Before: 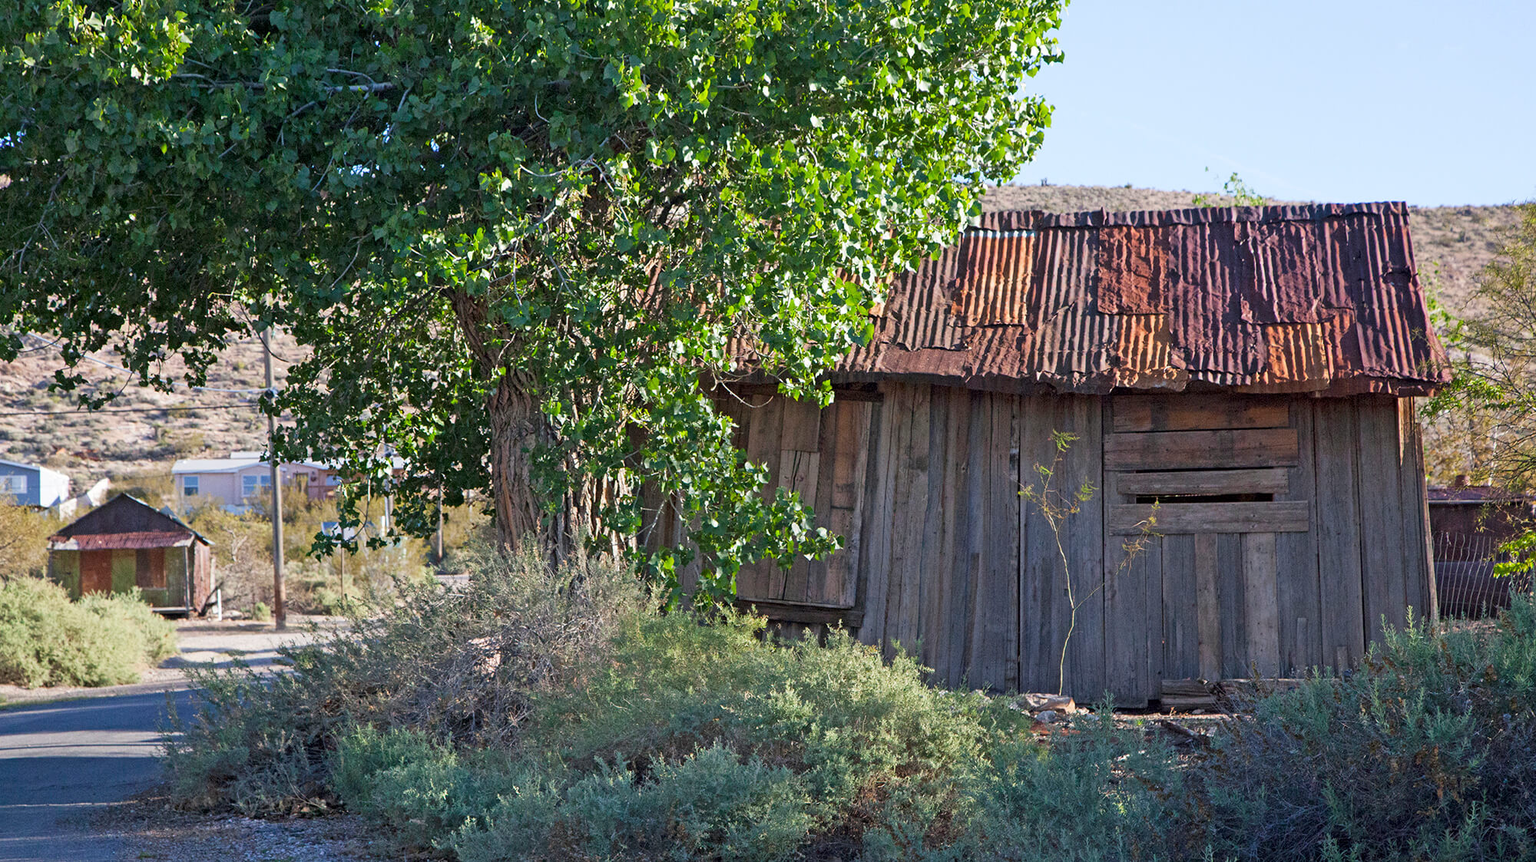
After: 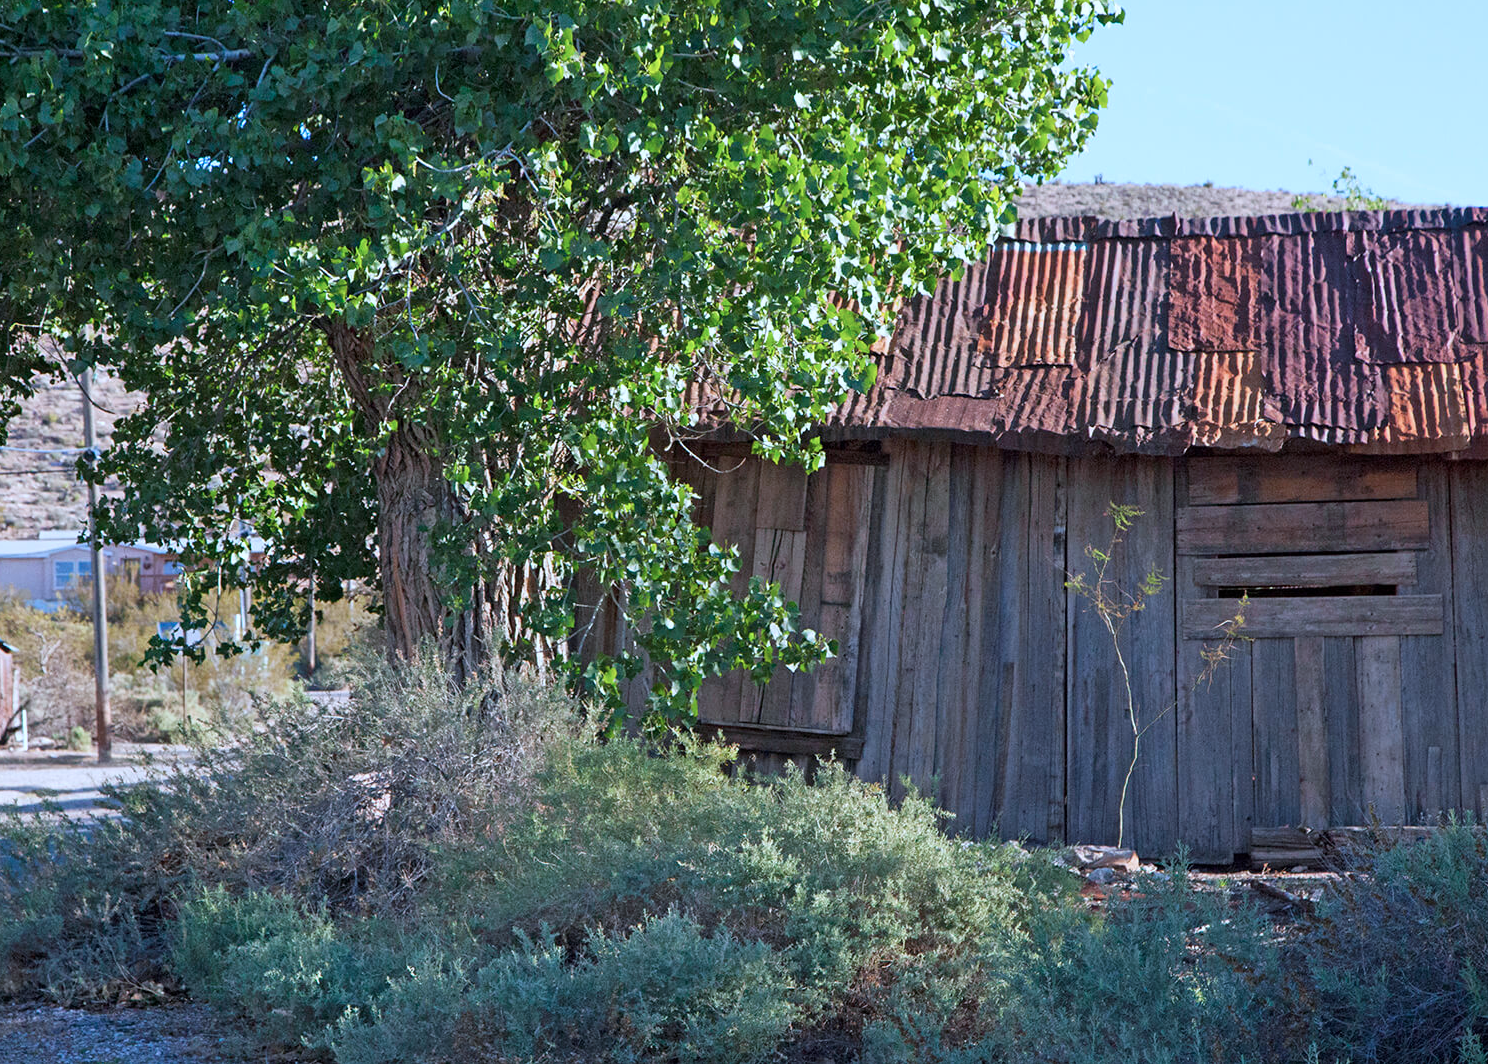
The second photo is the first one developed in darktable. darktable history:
crop and rotate: left 13.056%, top 5.245%, right 12.529%
contrast equalizer: octaves 7, y [[0.5 ×6], [0.5 ×6], [0.5 ×6], [0 ×6], [0, 0.039, 0.251, 0.29, 0.293, 0.292]], mix -0.989
color correction: highlights a* -2.31, highlights b* -18.29
